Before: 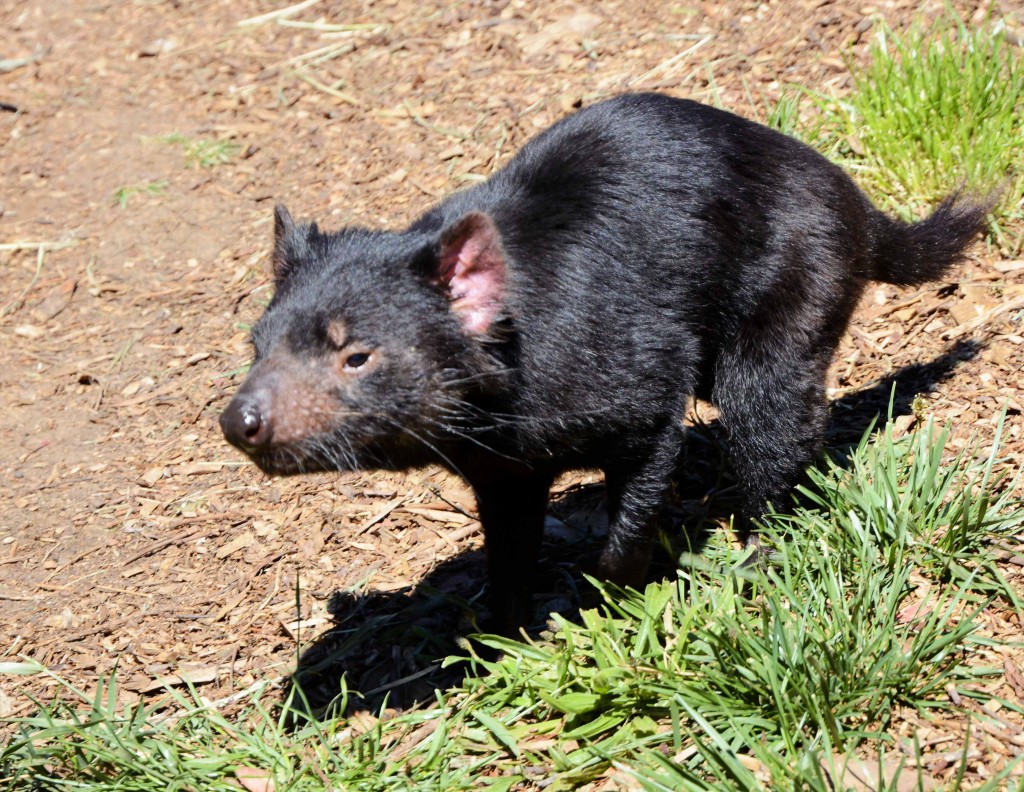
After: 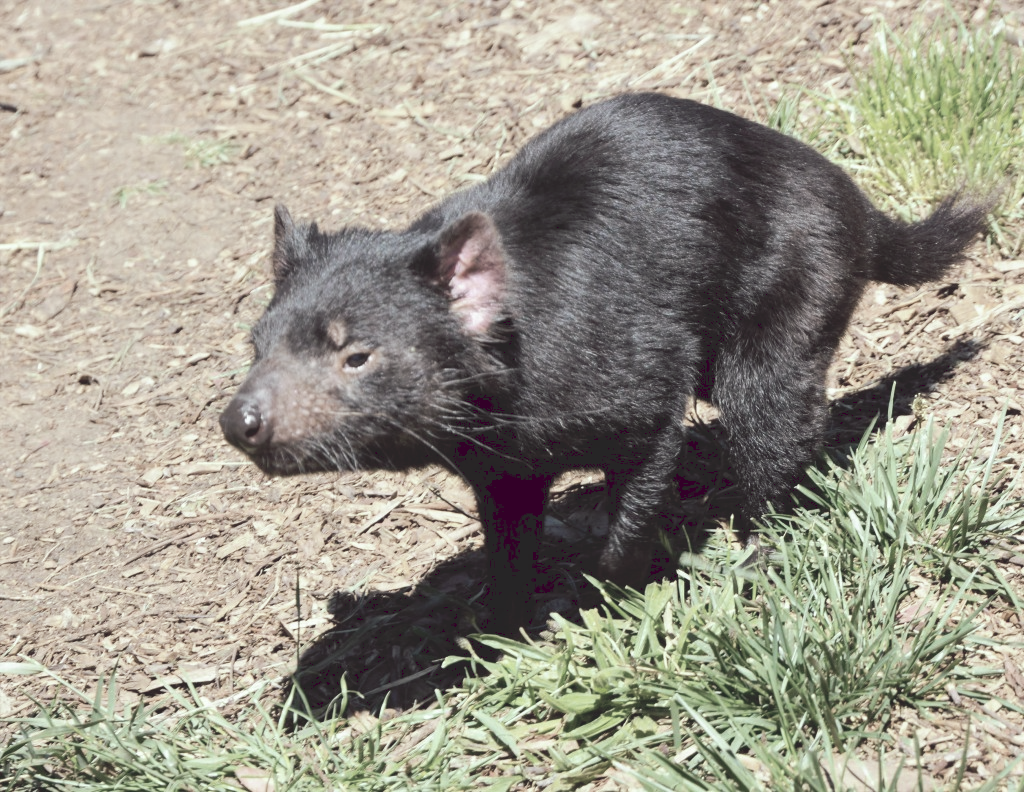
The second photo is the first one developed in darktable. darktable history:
tone curve: curves: ch0 [(0, 0) (0.003, 0.144) (0.011, 0.149) (0.025, 0.159) (0.044, 0.183) (0.069, 0.207) (0.1, 0.236) (0.136, 0.269) (0.177, 0.303) (0.224, 0.339) (0.277, 0.38) (0.335, 0.428) (0.399, 0.478) (0.468, 0.539) (0.543, 0.604) (0.623, 0.679) (0.709, 0.755) (0.801, 0.836) (0.898, 0.918) (1, 1)], preserve colors none
color look up table: target L [99.52, 84.97, 75.25, 73.48, 79.04, 74.55, 59.78, 55.47, 45.83, 25.39, 12.1, 200.49, 83.1, 76.99, 62.95, 50.25, 56.23, 38.66, 35, 44.46, 45.03, 39.06, 28.92, 29.47, 8.204, 87.99, 82.11, 70.3, 69.24, 65.85, 60.67, 59.74, 57.89, 51.32, 37.55, 50.35, 44.61, 43.52, 31.22, 27.18, 21.79, 20.9, 3.529, 9.925, 0.936, 85.22, 70.81, 39.5, 25.69], target a [-9.309, -27.27, -41.83, -48.54, -7.582, -15.79, -47.42, -2.144, -7.867, -25.16, -1.125, 0, 3.216, 13.82, 21.08, 34.39, 0.294, 50.11, 51.89, 13.71, 4.752, 19.26, 41.82, -1.769, 15.46, 1.013, 13.61, 22.24, -1.019, 6.536, 40.05, 26.46, 12.42, 33.86, 53.65, 1.142, 16.37, 24.51, -3.357, 43.98, 38.04, 1.419, 13.64, 7.526, 3.813, -23.07, -17.87, -21.49, -6.766], target b [14.33, 30.95, 4.591, 24.39, 47.4, 4.502, 43.11, 27.19, 3.393, 20.47, 4.674, 0, 24.73, 5.6, 18.47, 35.55, 15.81, 4.906, -9.377, 30.82, 2.296, 7.943, 14.04, 20.93, 3.273, -4.149, -10.08, -13.27, 0.772, -23.8, -26.29, -1.965, -8.019, -12.81, -27.52, -14.44, -37.58, -19.89, -34.64, -43.6, -16.8, -16.23, -36.99, -13.01, -3.298, -3.896, -18.64, -5.185, -5.751], num patches 49
